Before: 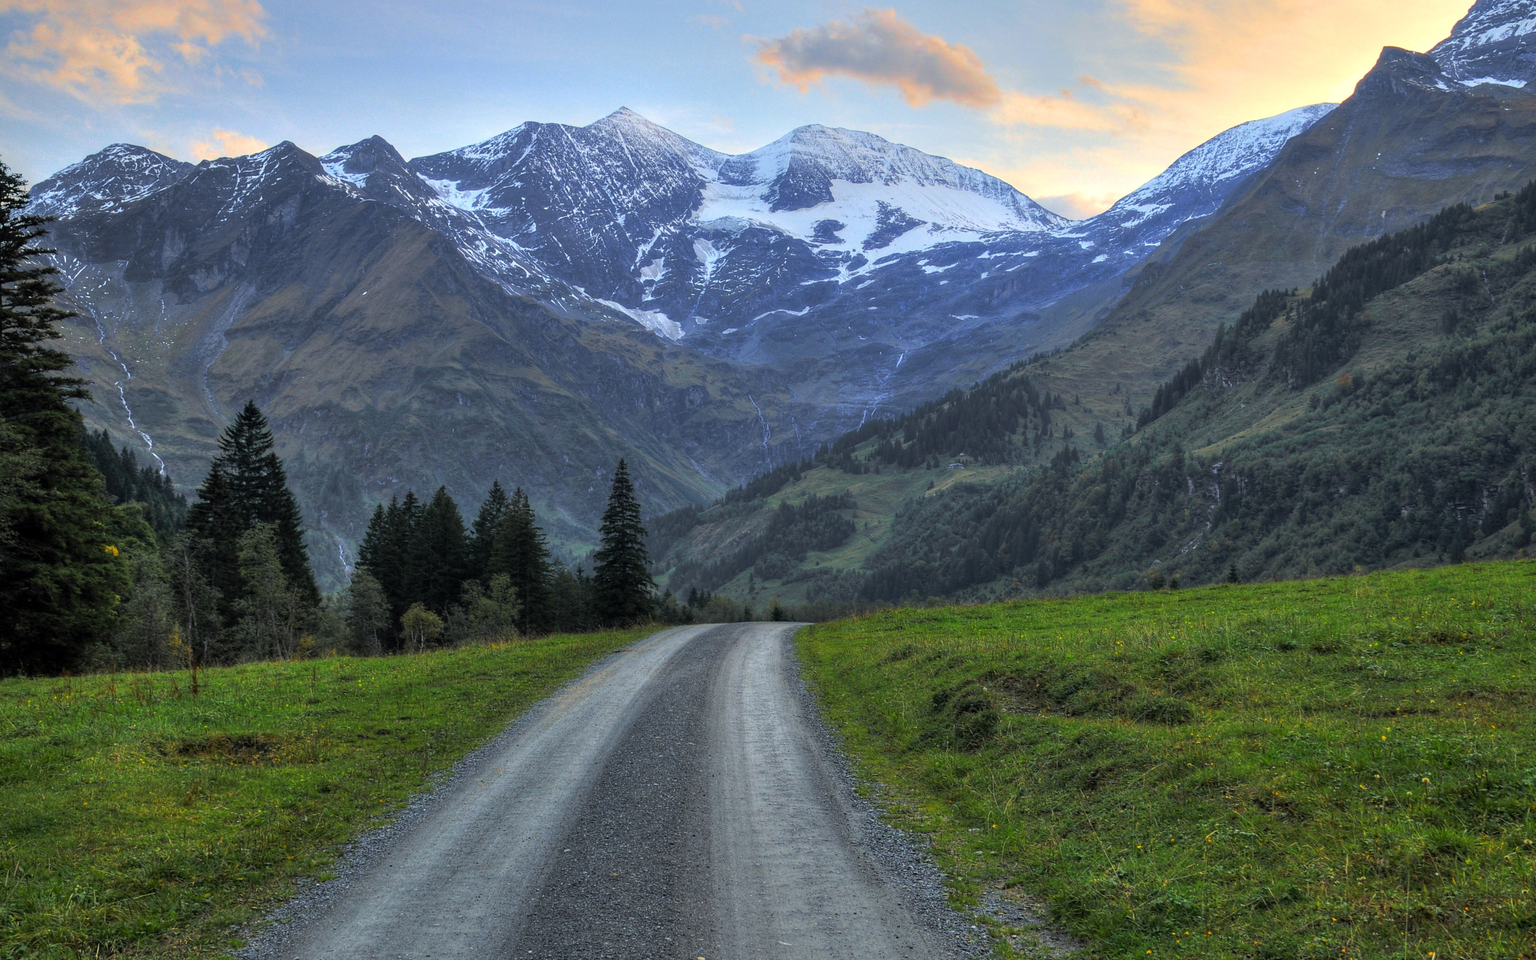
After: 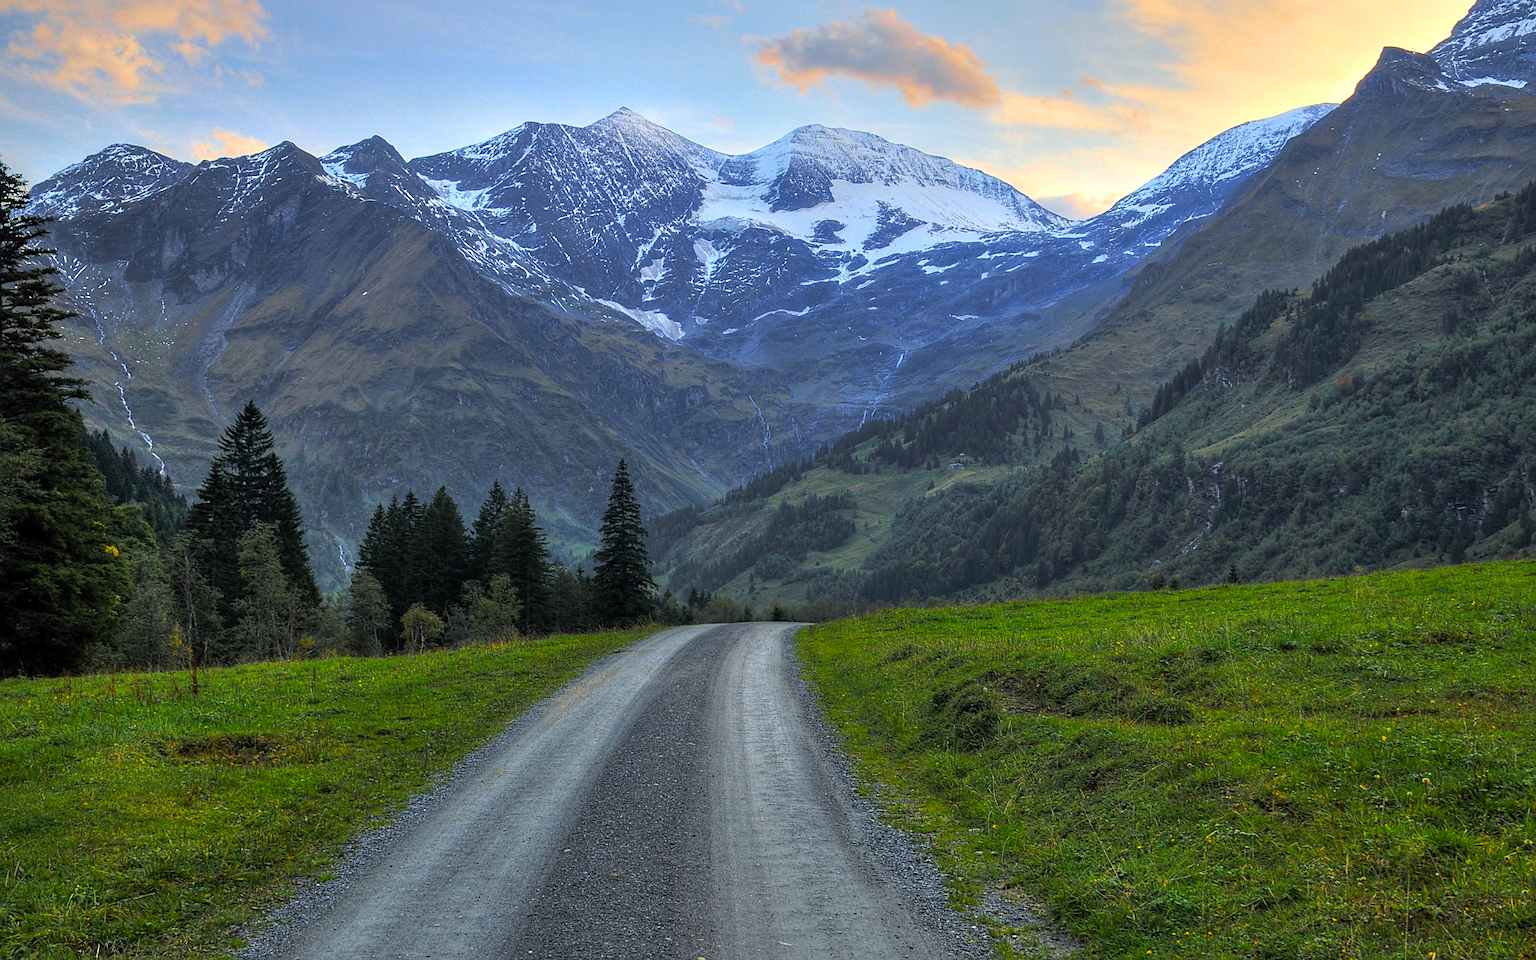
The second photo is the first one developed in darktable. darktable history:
sharpen: amount 0.493
color balance rgb: linear chroma grading › global chroma 0.95%, perceptual saturation grading › global saturation 19.389%
